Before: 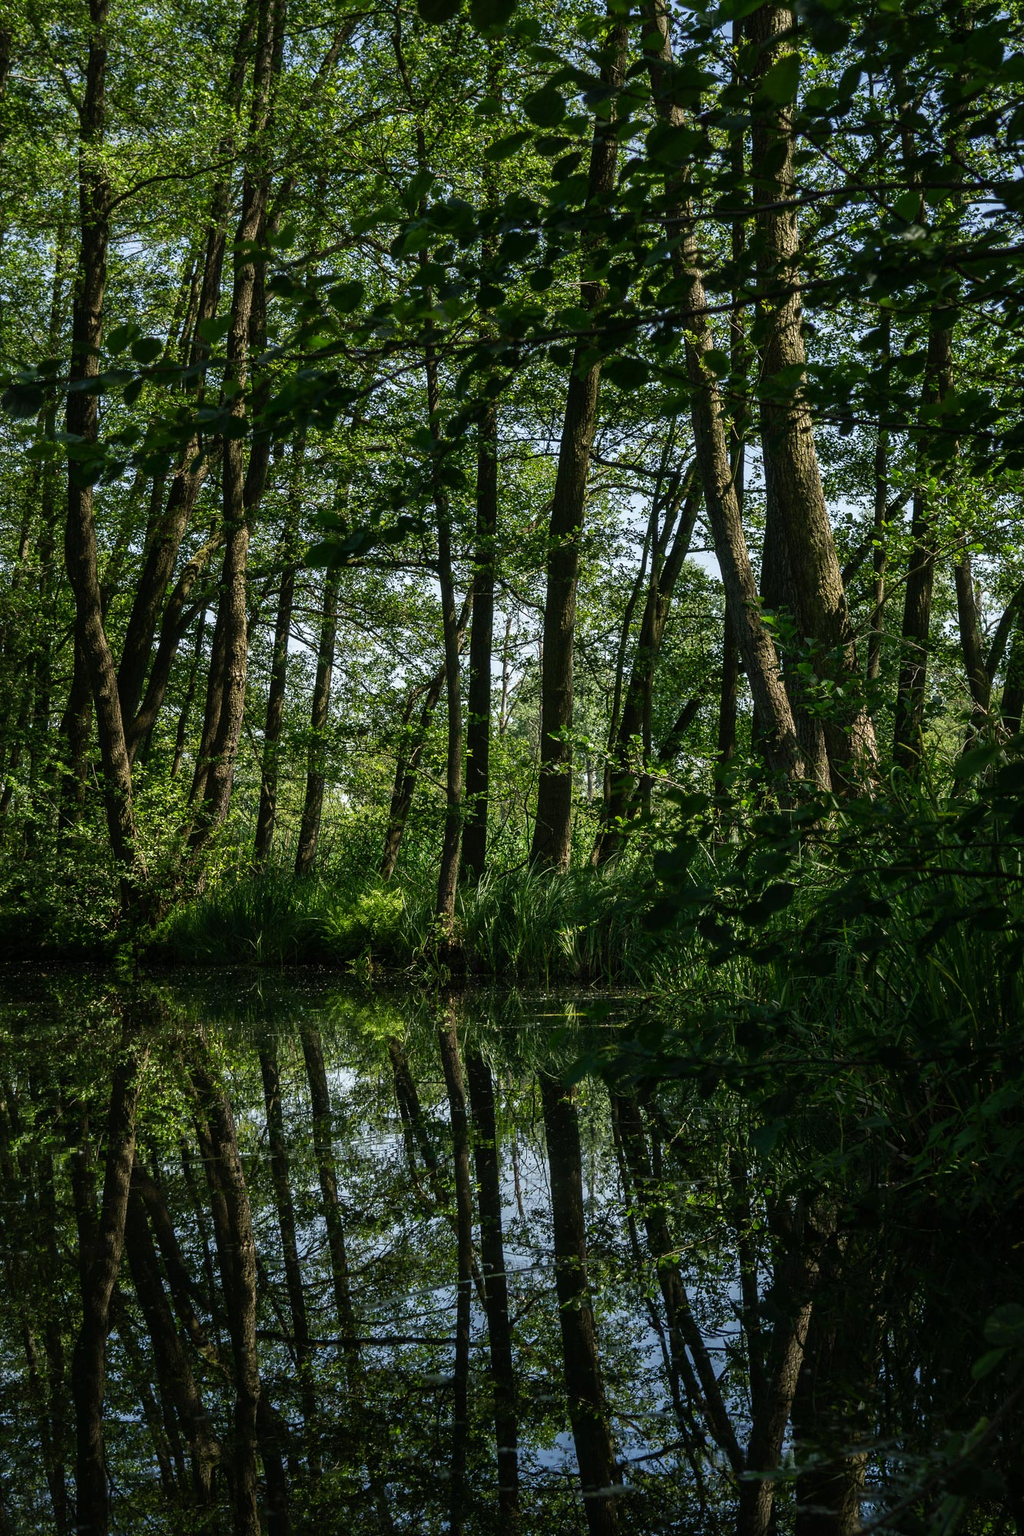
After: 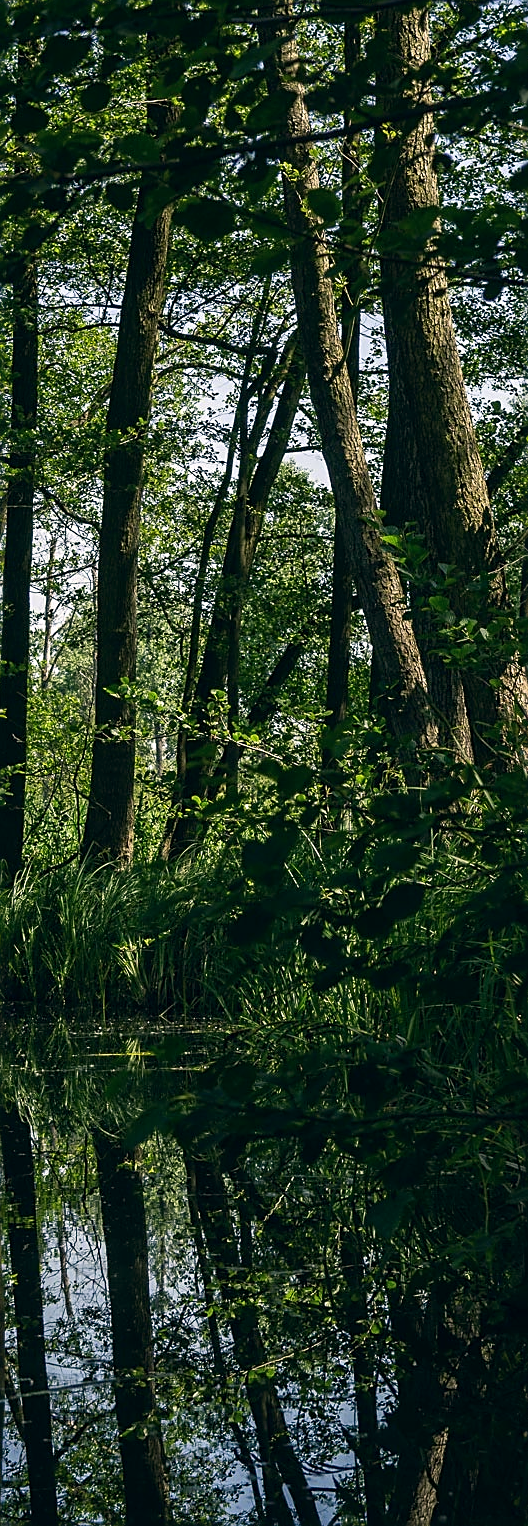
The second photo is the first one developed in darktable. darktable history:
color correction: highlights a* 5.38, highlights b* 5.3, shadows a* -4.26, shadows b* -5.11
crop: left 45.721%, top 13.393%, right 14.118%, bottom 10.01%
sharpen: on, module defaults
